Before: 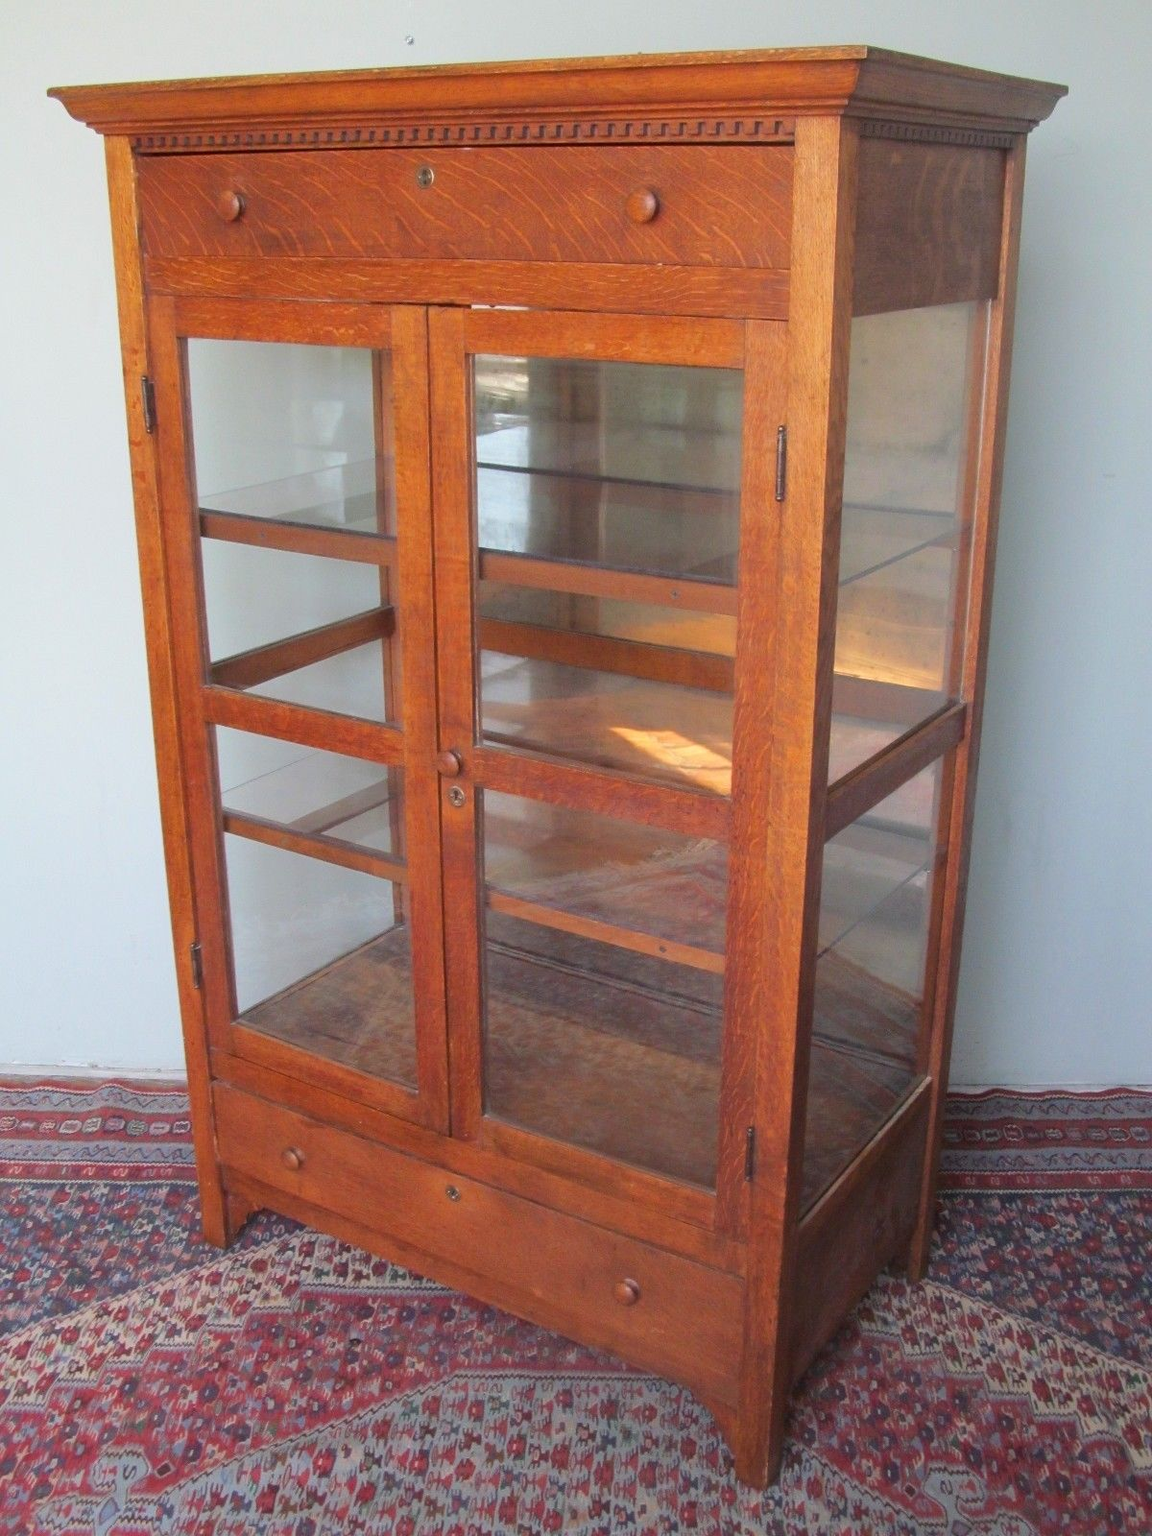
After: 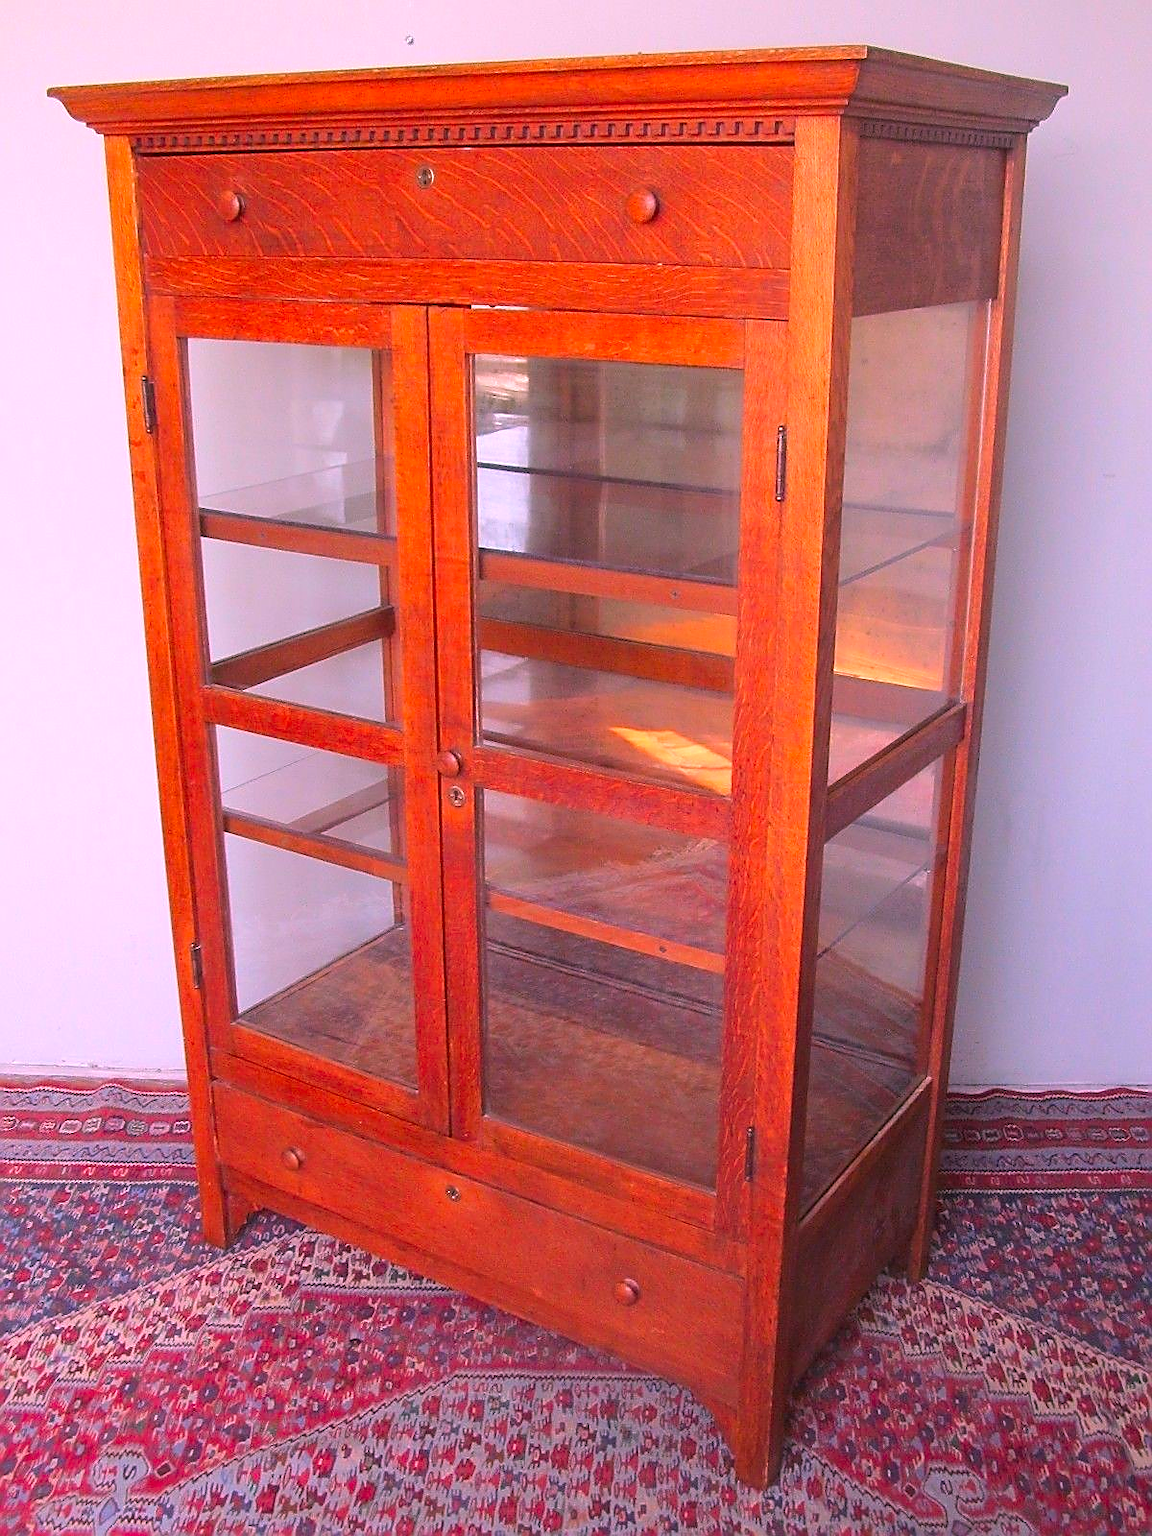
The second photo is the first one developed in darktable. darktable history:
white balance: red 1.188, blue 1.11
sharpen: radius 1.4, amount 1.25, threshold 0.7
color correction: saturation 1.34
